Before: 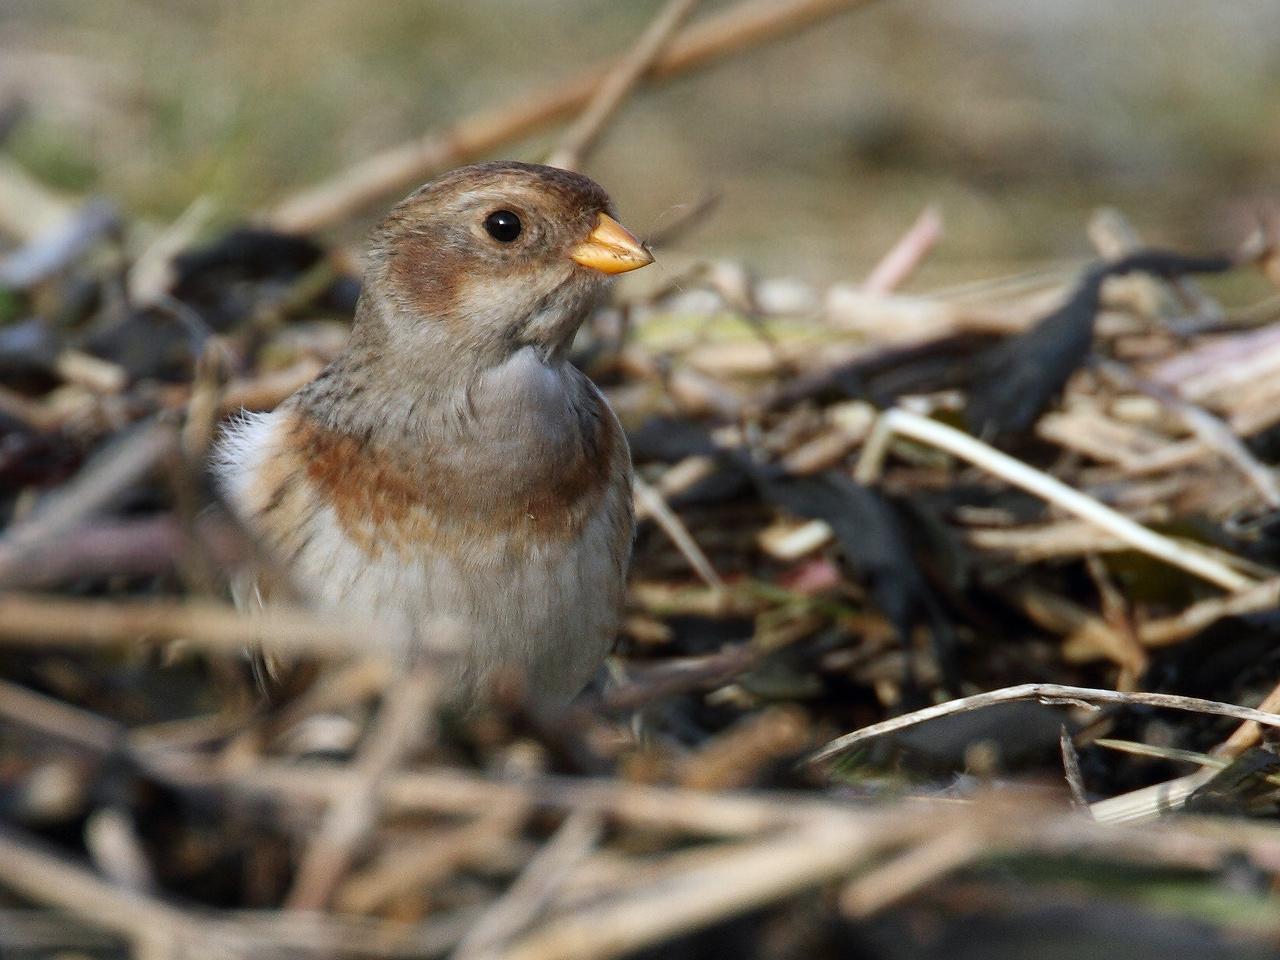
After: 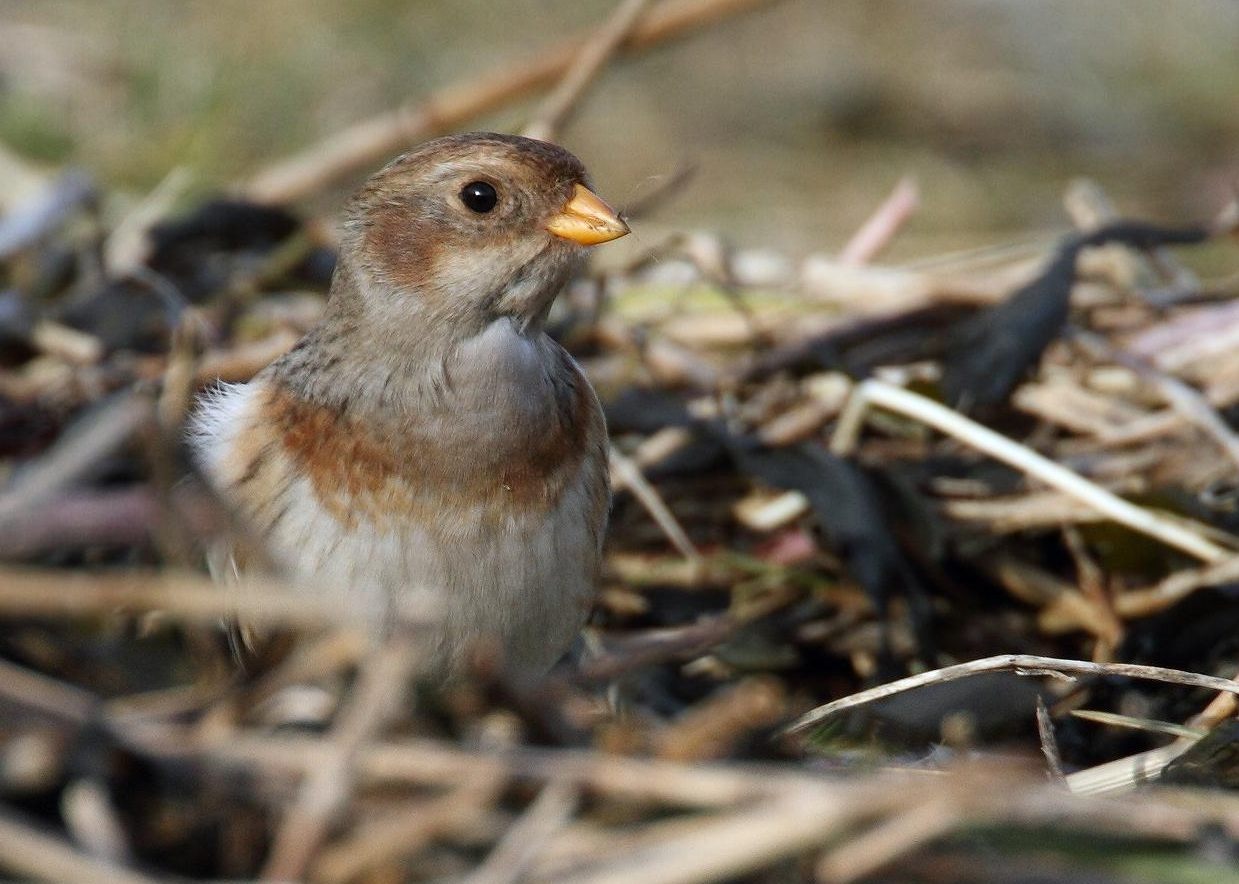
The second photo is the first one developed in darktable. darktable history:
crop: left 1.95%, top 3.037%, right 1.189%, bottom 4.841%
